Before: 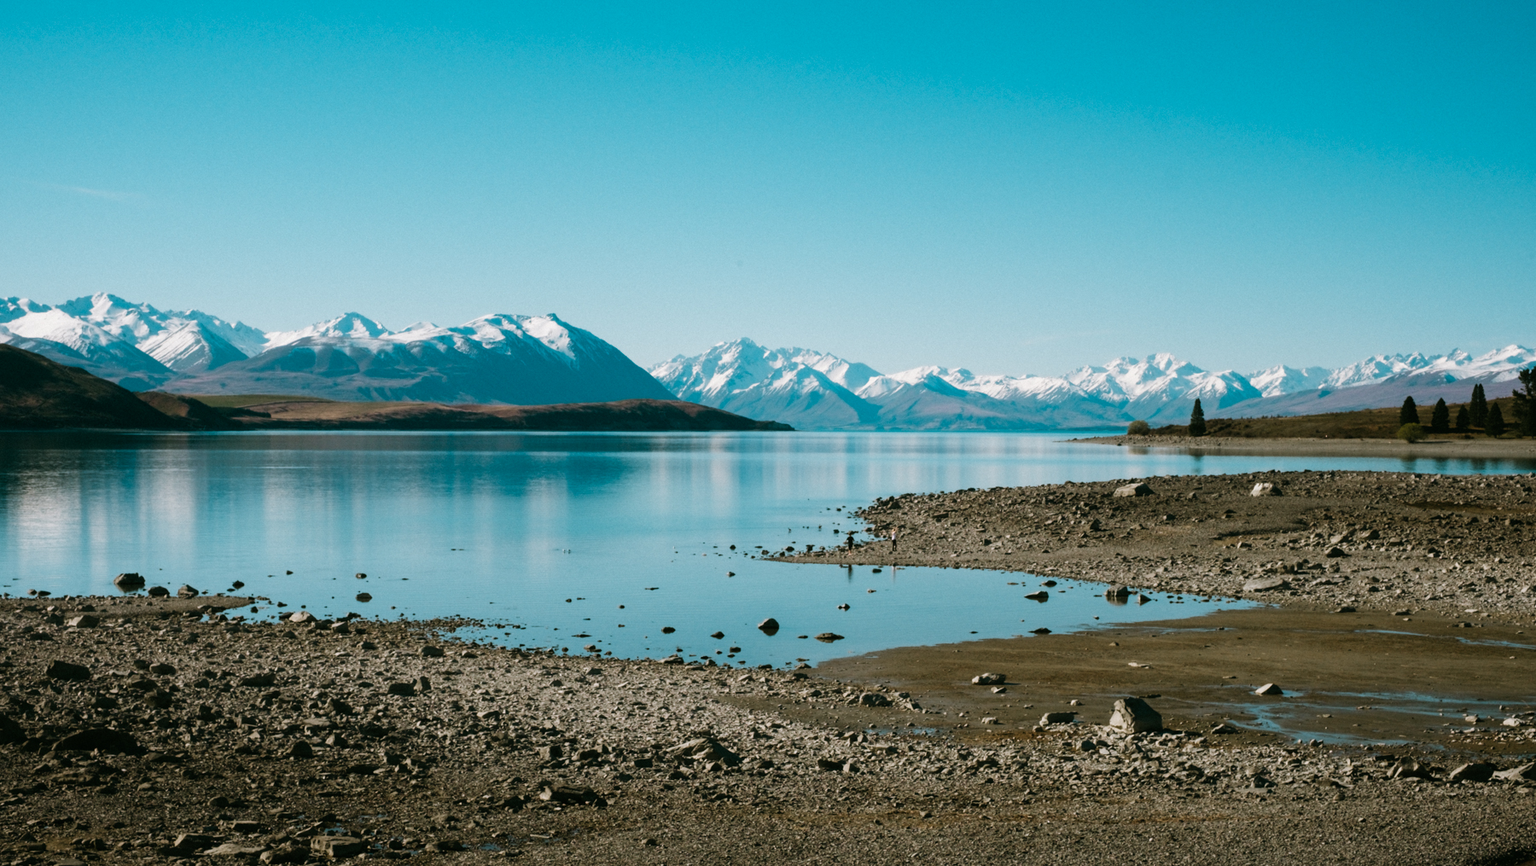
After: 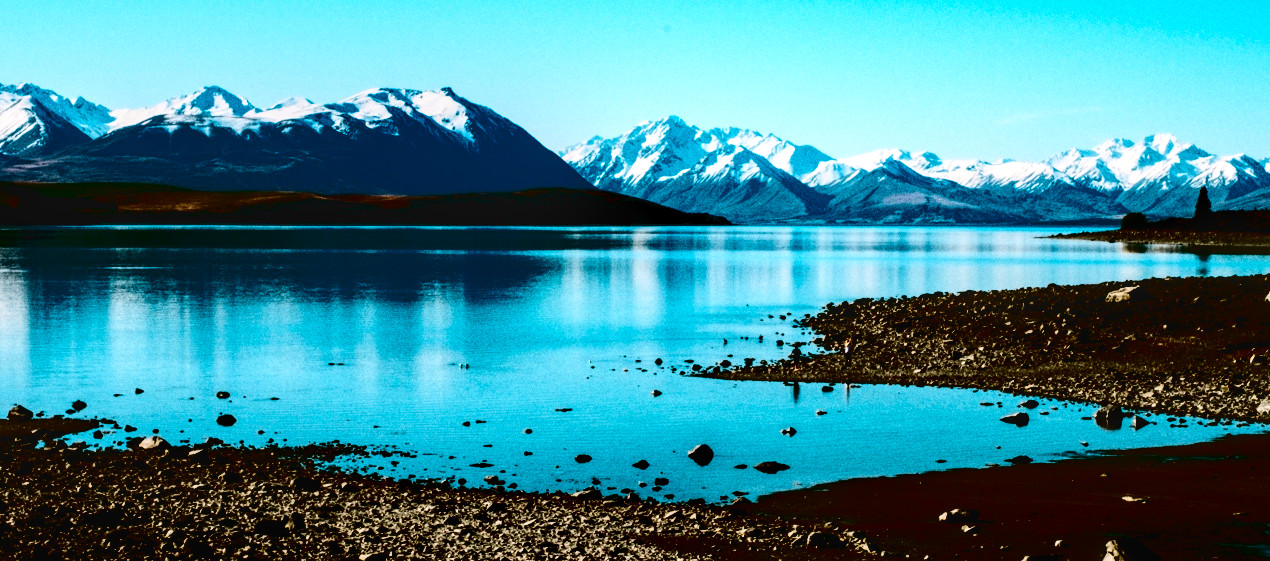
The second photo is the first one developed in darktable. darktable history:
local contrast: detail 130%
contrast brightness saturation: contrast 0.77, brightness -1, saturation 1
crop: left 11.123%, top 27.61%, right 18.3%, bottom 17.034%
levels: levels [0, 0.476, 0.951]
